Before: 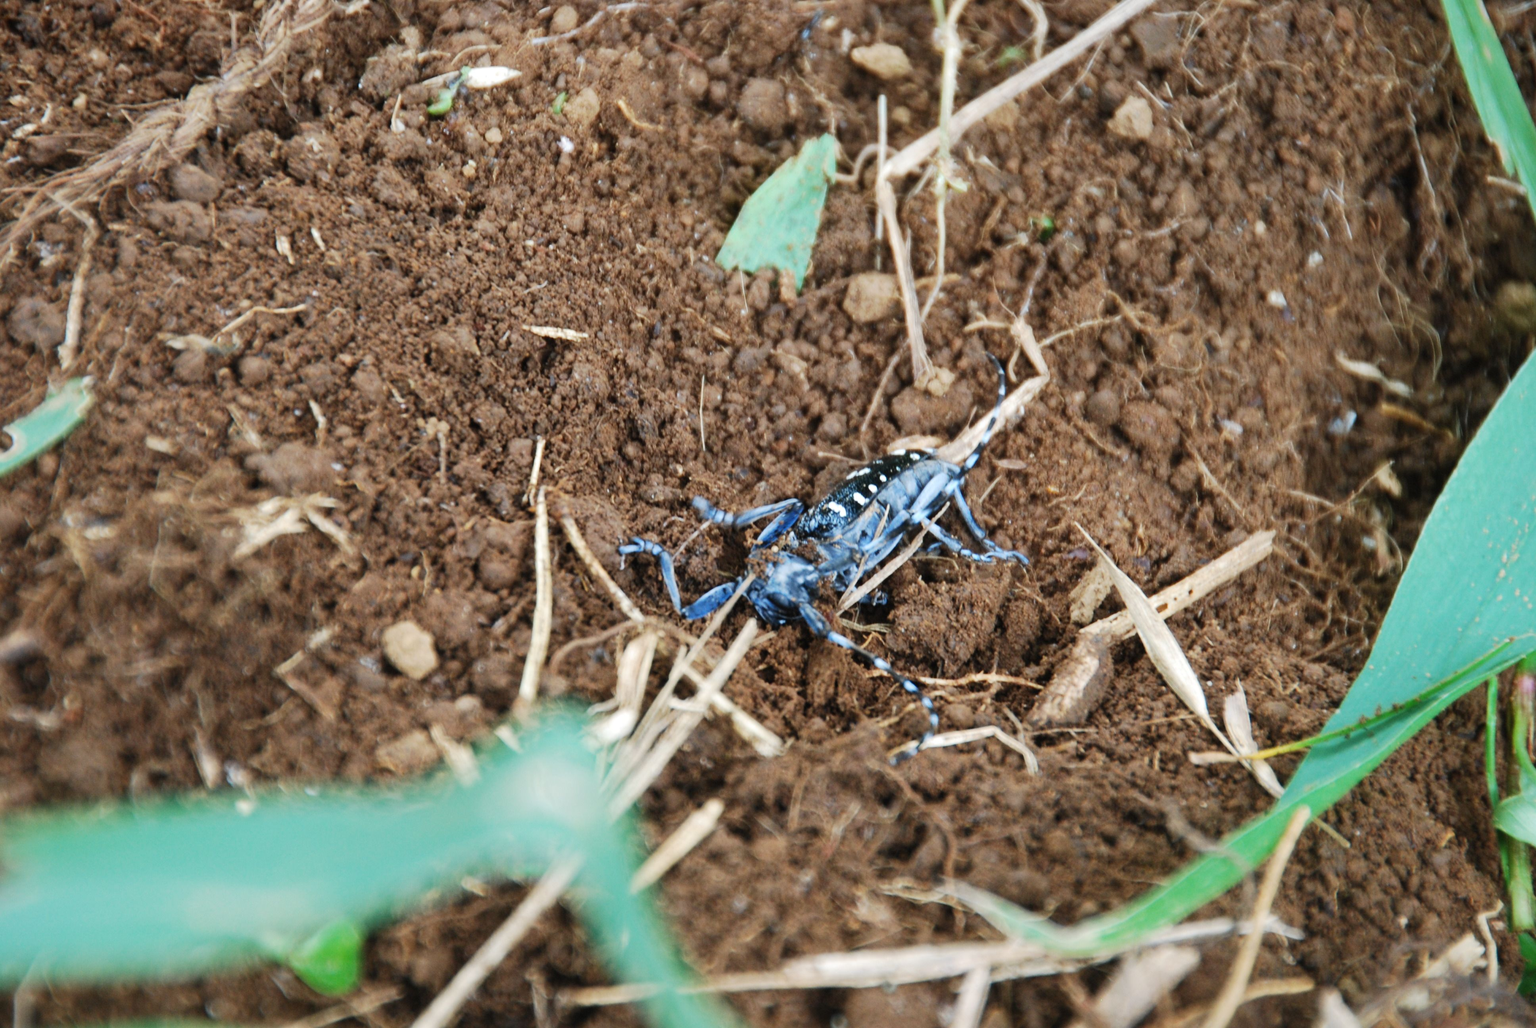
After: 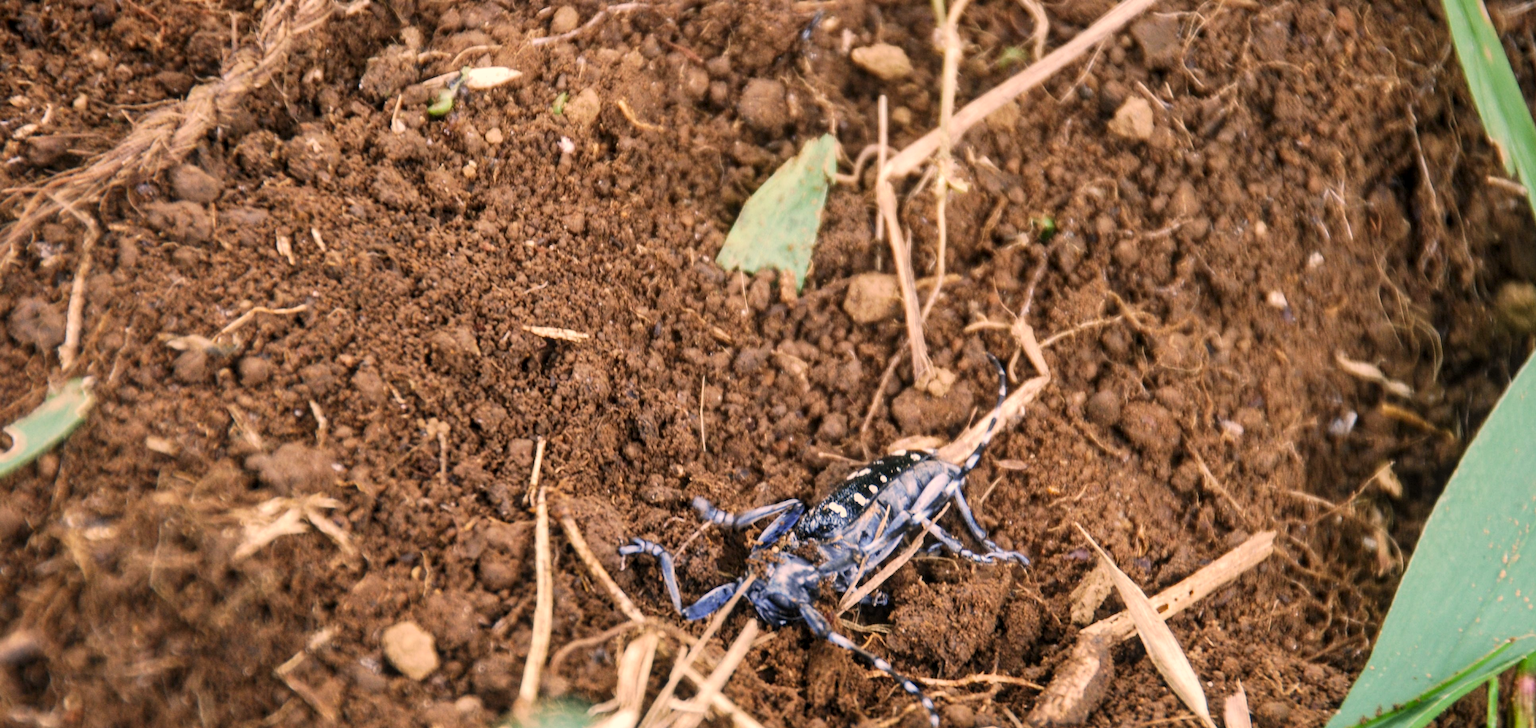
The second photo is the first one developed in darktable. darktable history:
color correction: highlights a* 17.86, highlights b* 19
crop: right 0%, bottom 29.109%
local contrast: on, module defaults
